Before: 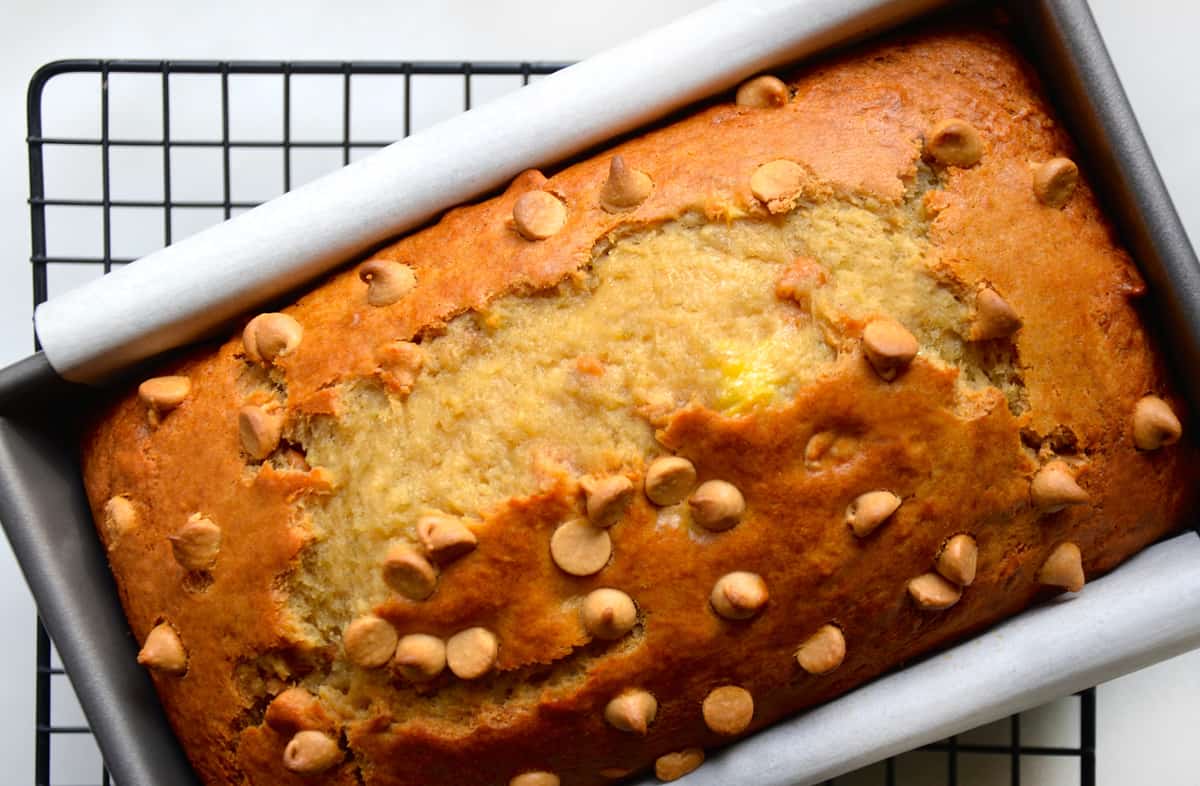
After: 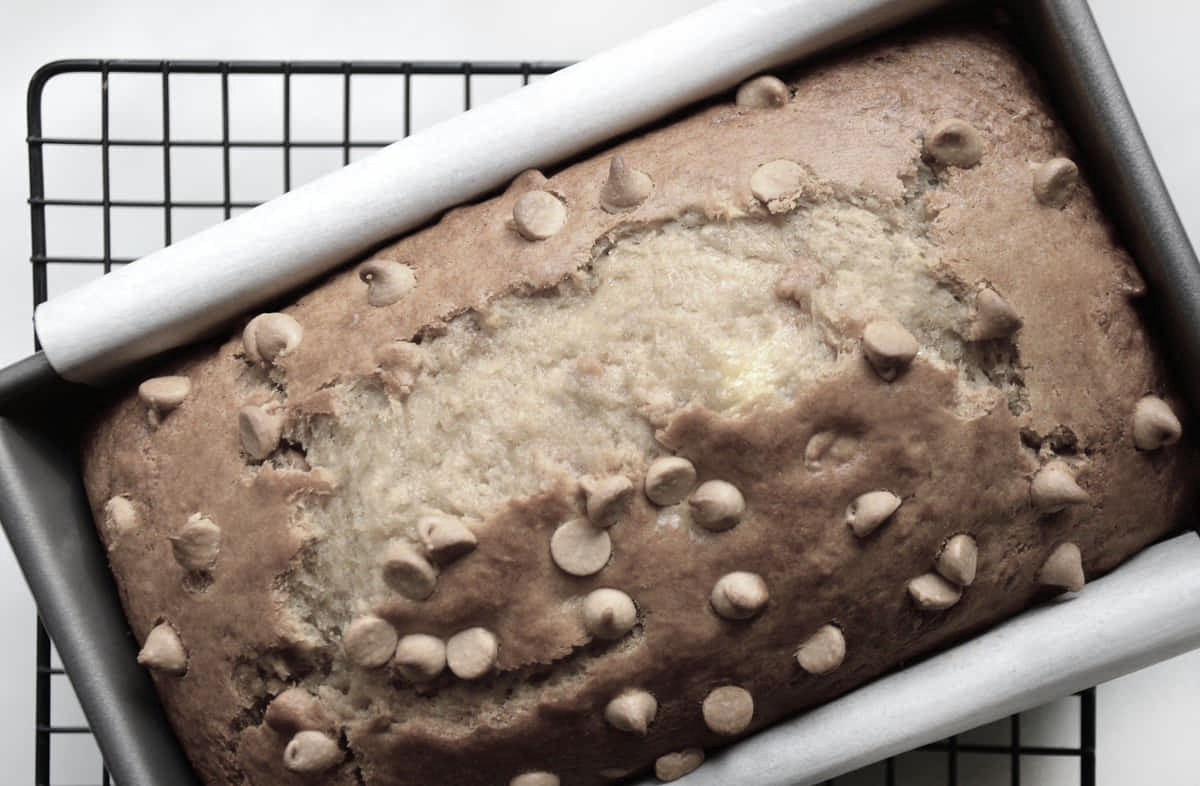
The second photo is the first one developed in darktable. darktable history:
color correction: highlights b* -0.032, saturation 0.261
